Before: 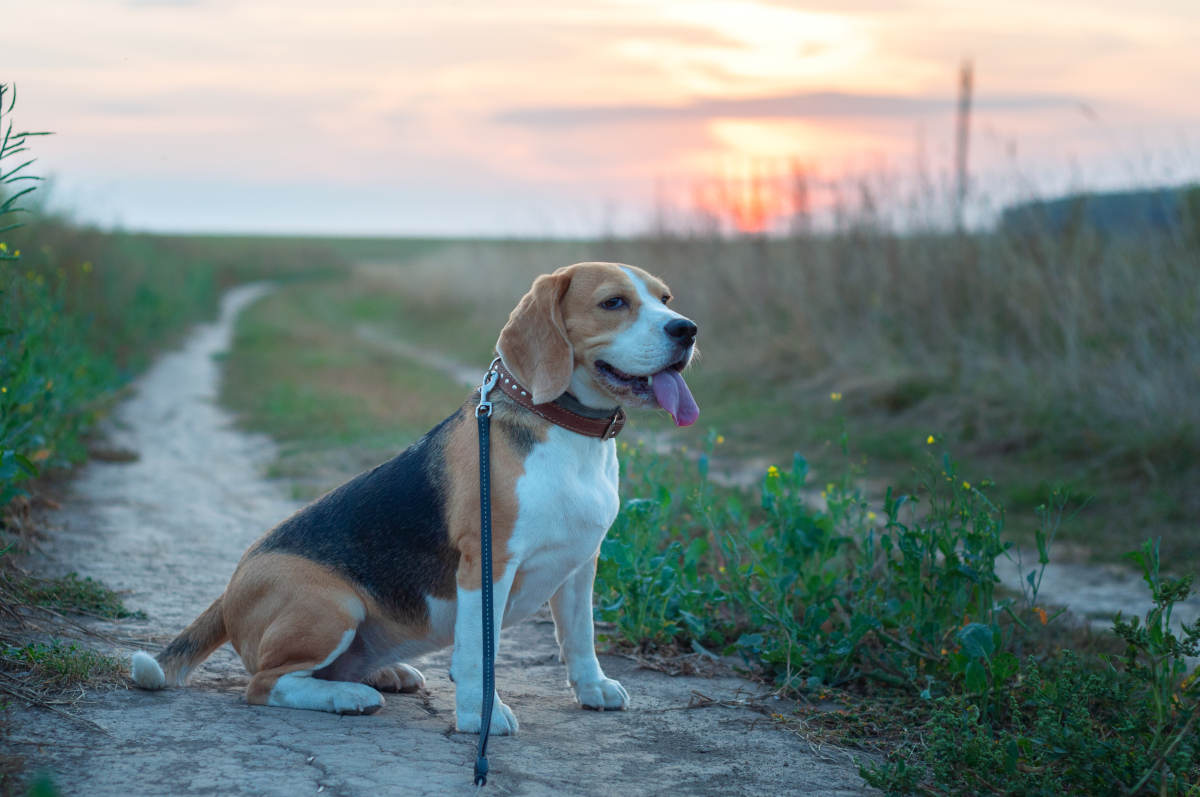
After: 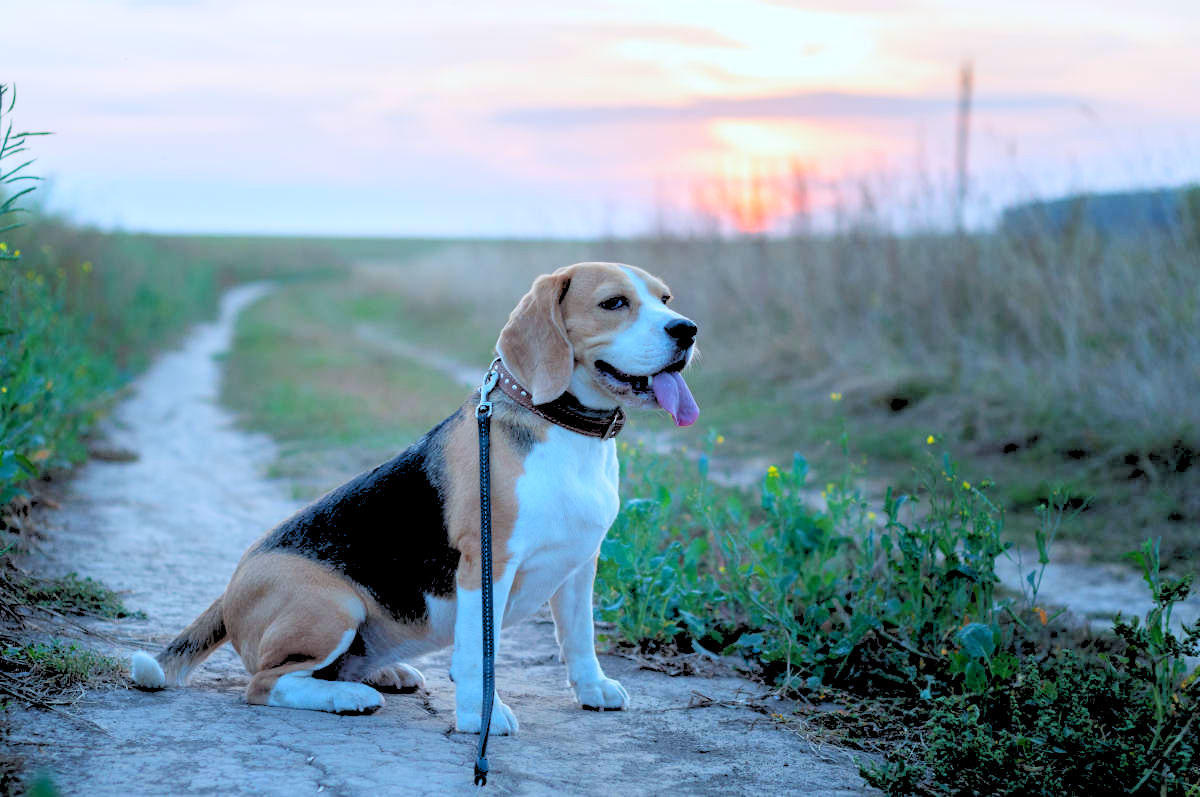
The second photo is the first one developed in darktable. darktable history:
white balance: red 0.931, blue 1.11
rgb levels: levels [[0.027, 0.429, 0.996], [0, 0.5, 1], [0, 0.5, 1]]
contrast brightness saturation: contrast 0.08, saturation 0.02
